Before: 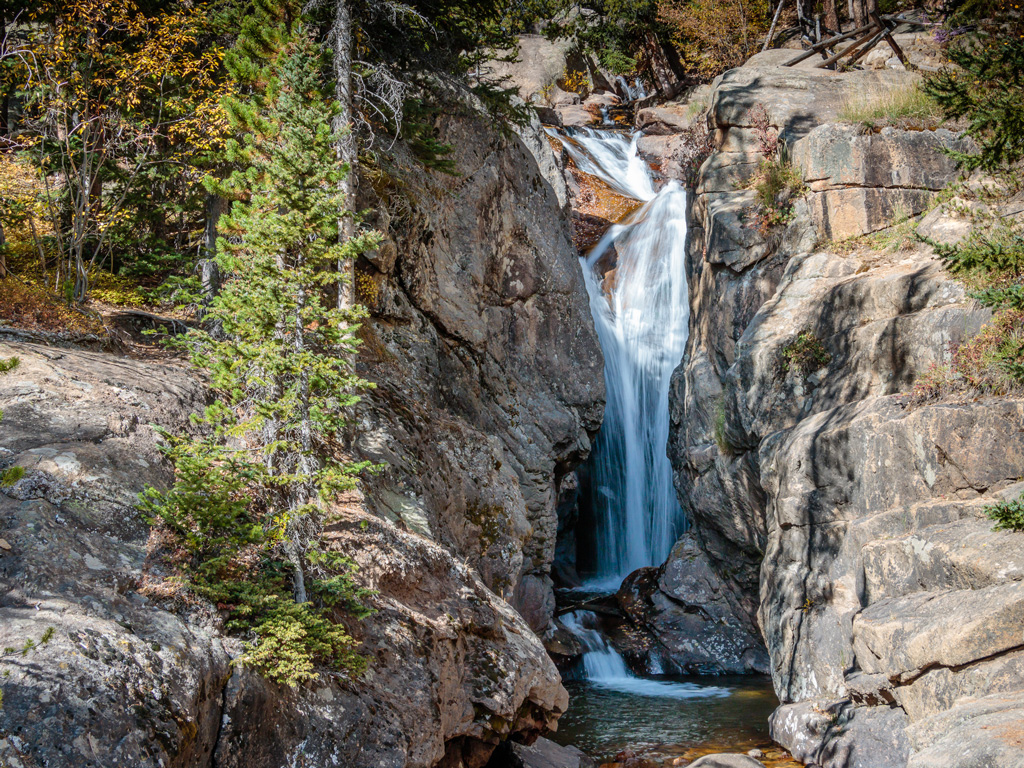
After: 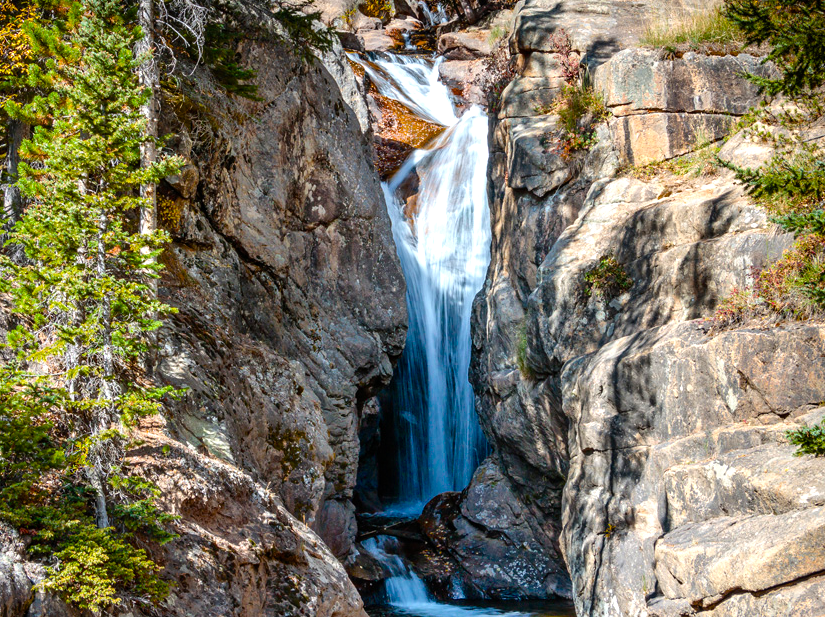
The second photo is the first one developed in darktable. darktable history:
exposure: exposure 0.224 EV, compensate highlight preservation false
crop: left 19.337%, top 9.852%, right 0%, bottom 9.686%
color balance rgb: perceptual saturation grading › global saturation 25.838%, global vibrance 6.707%, contrast 13.269%, saturation formula JzAzBz (2021)
